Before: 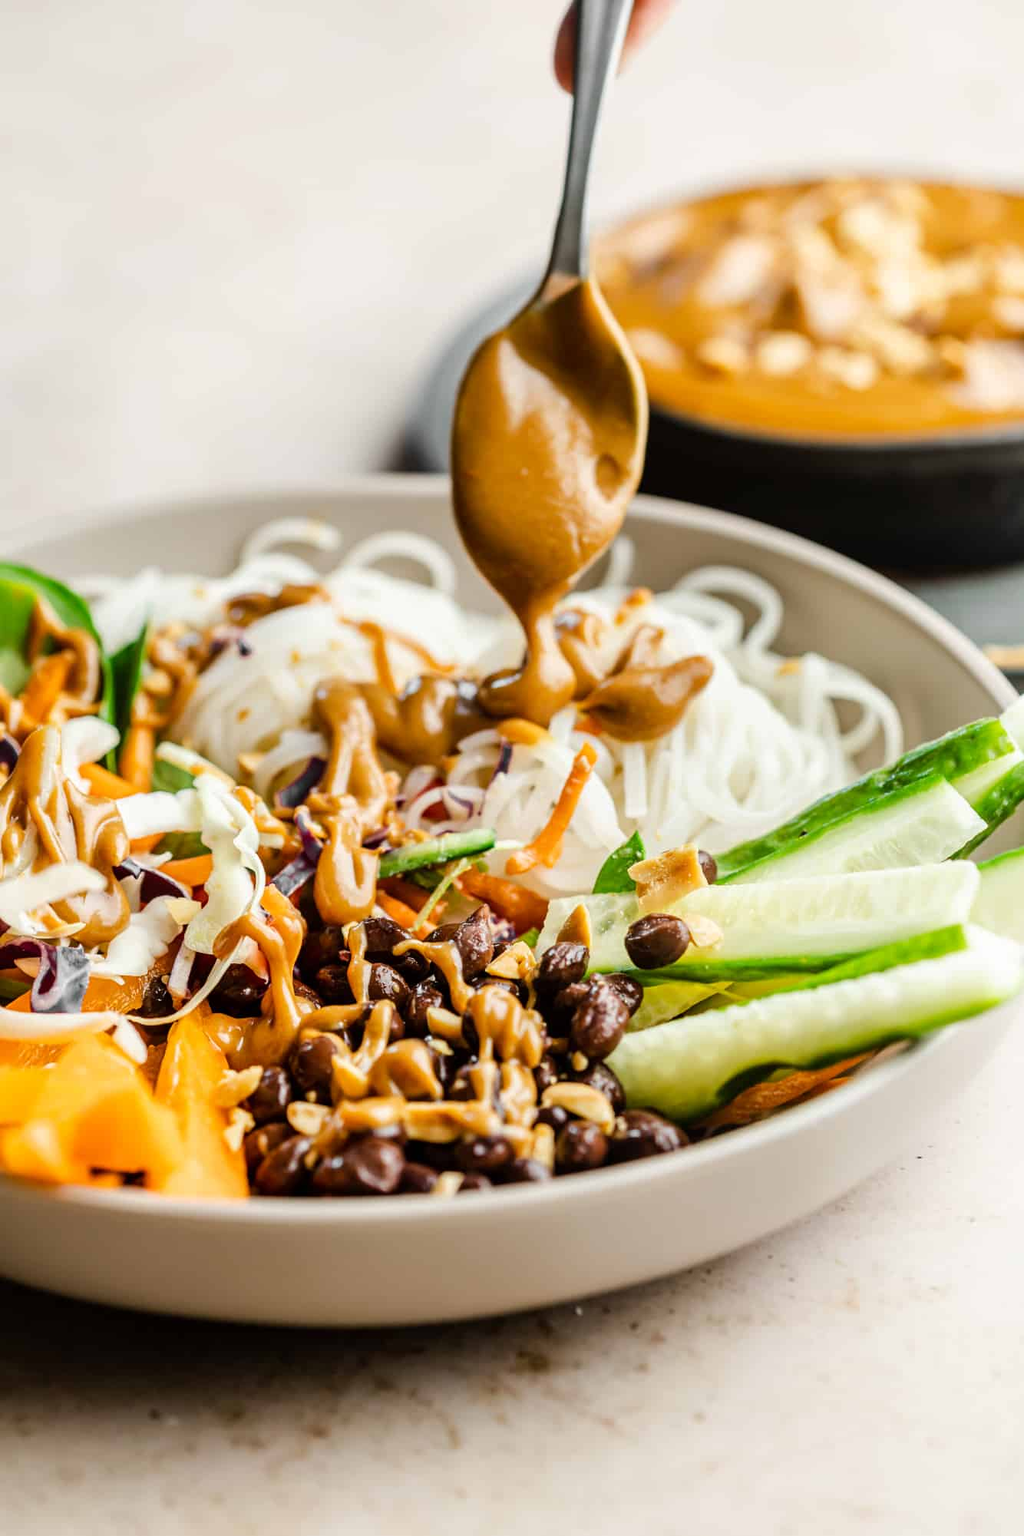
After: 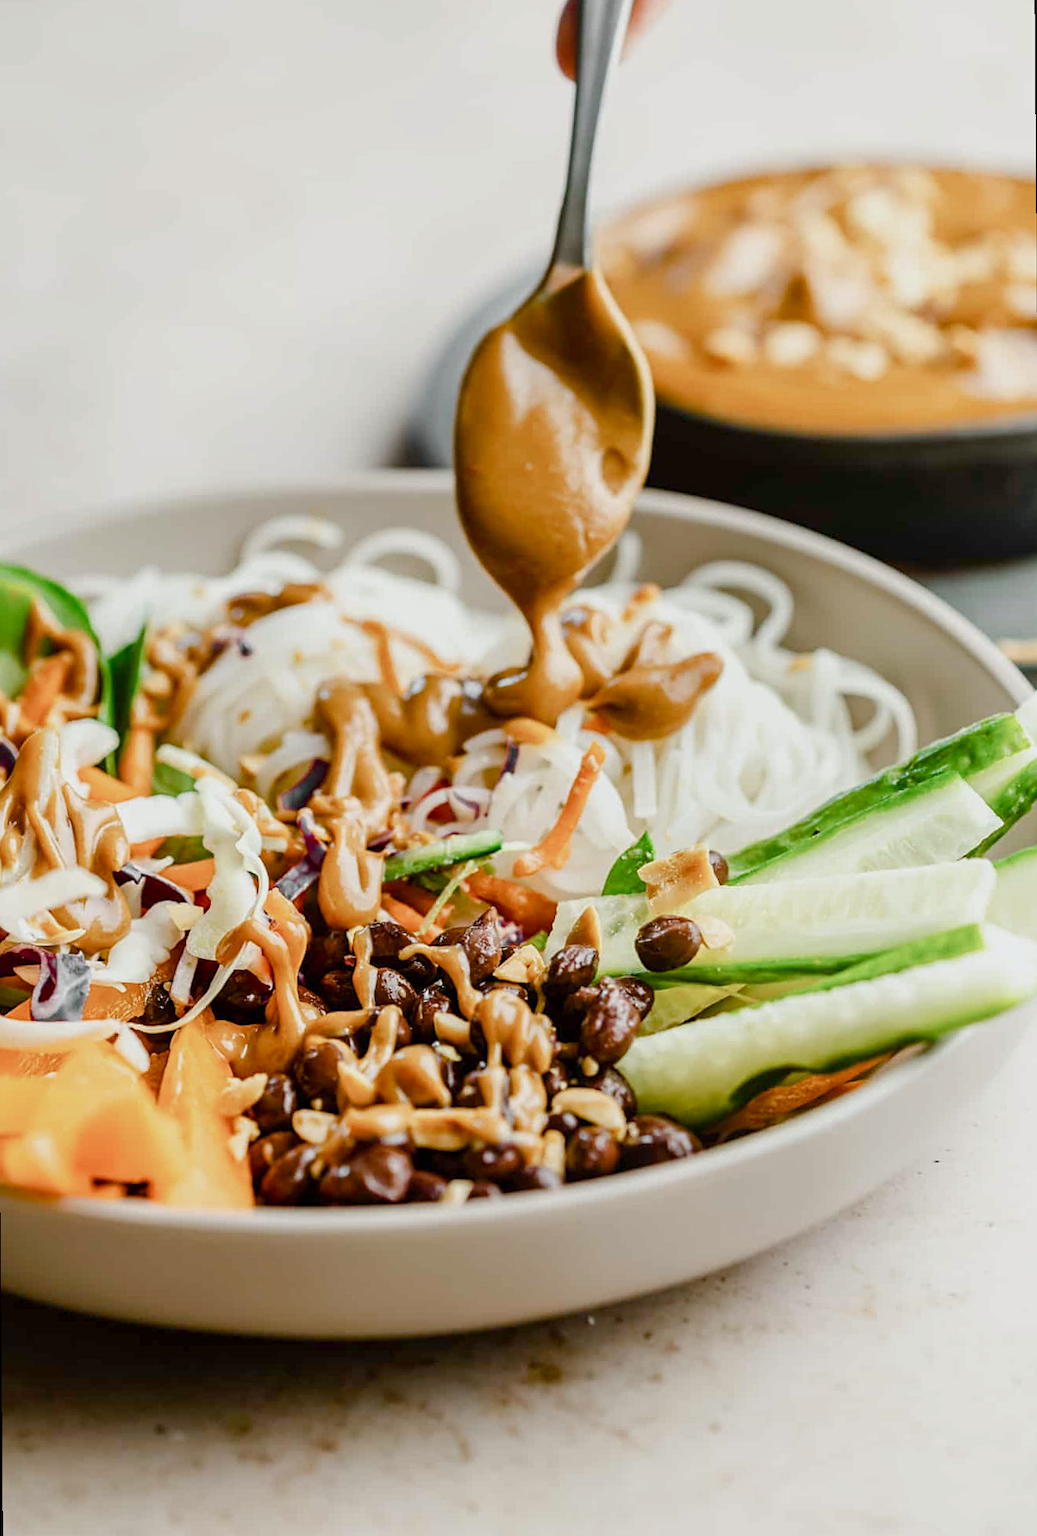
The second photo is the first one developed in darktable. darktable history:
white balance: red 0.978, blue 0.999
color balance rgb: shadows lift › chroma 1%, shadows lift › hue 113°, highlights gain › chroma 0.2%, highlights gain › hue 333°, perceptual saturation grading › global saturation 20%, perceptual saturation grading › highlights -50%, perceptual saturation grading › shadows 25%, contrast -10%
sharpen: amount 0.2
rotate and perspective: rotation -0.45°, automatic cropping original format, crop left 0.008, crop right 0.992, crop top 0.012, crop bottom 0.988
